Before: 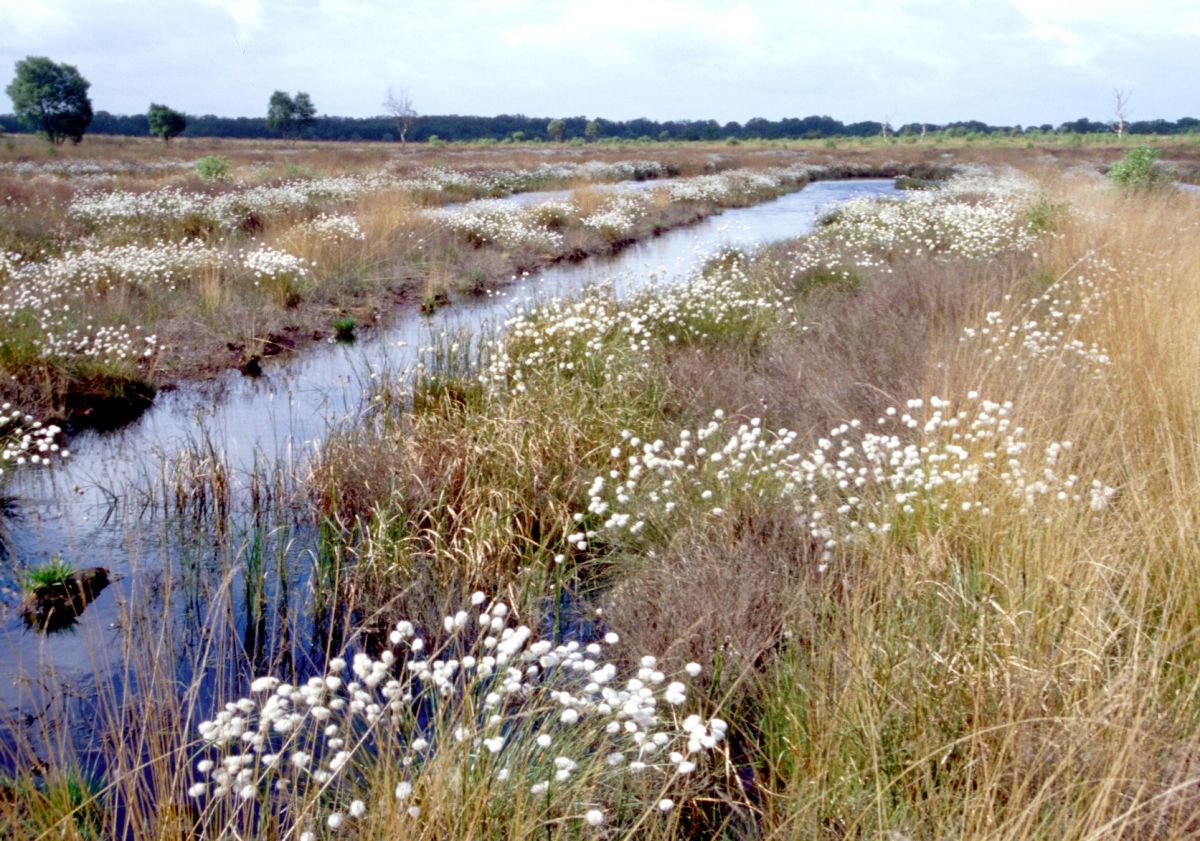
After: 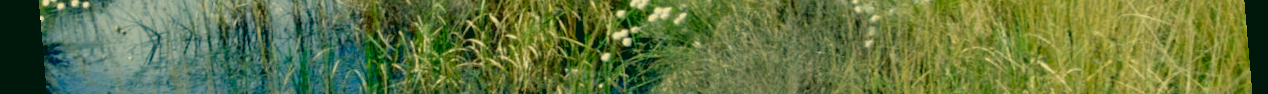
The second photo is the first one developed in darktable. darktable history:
color correction: highlights a* 1.83, highlights b* 34.02, shadows a* -36.68, shadows b* -5.48
rotate and perspective: rotation -4.98°, automatic cropping off
tone equalizer: -8 EV 0.25 EV, -7 EV 0.417 EV, -6 EV 0.417 EV, -5 EV 0.25 EV, -3 EV -0.25 EV, -2 EV -0.417 EV, -1 EV -0.417 EV, +0 EV -0.25 EV, edges refinement/feathering 500, mask exposure compensation -1.57 EV, preserve details guided filter
crop and rotate: top 59.084%, bottom 30.916%
